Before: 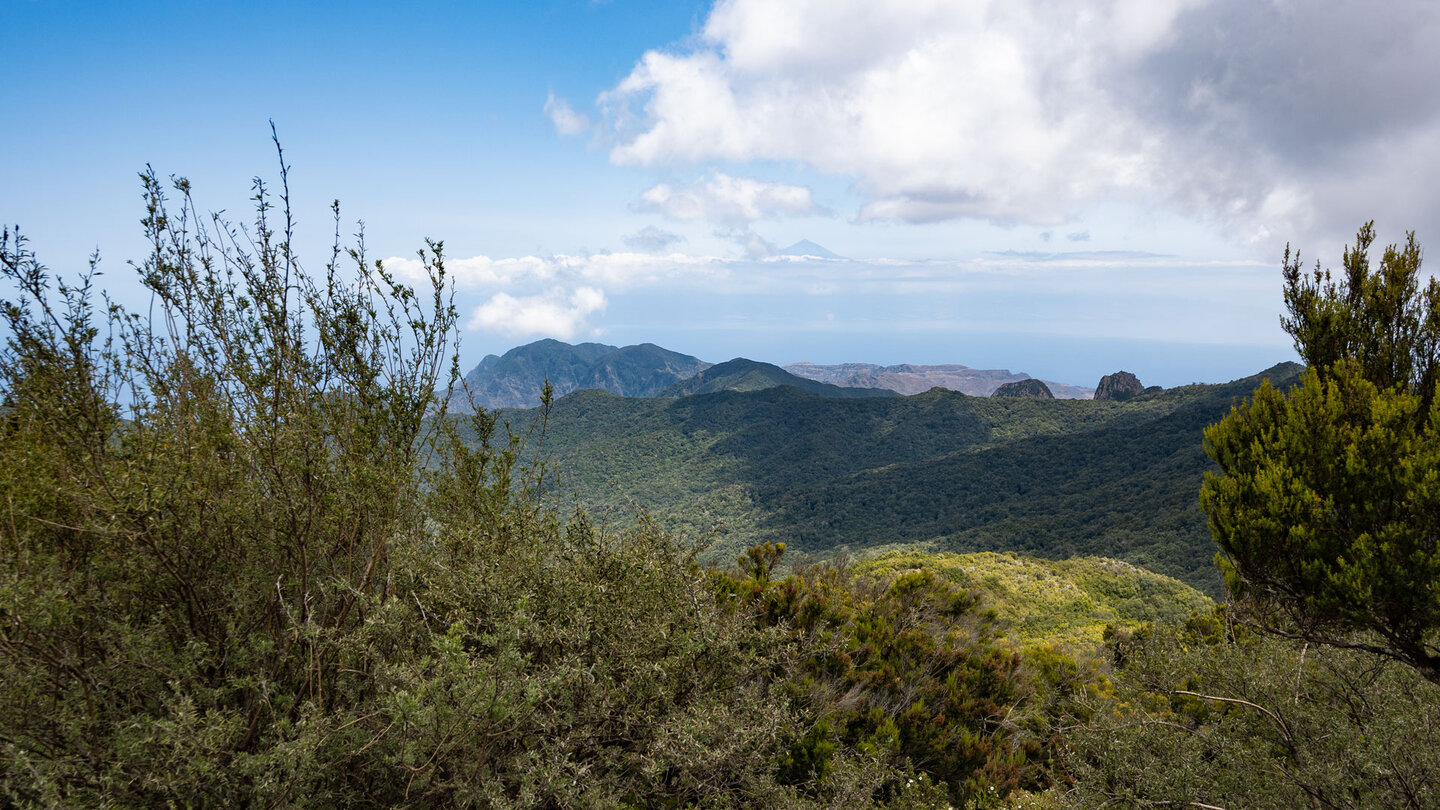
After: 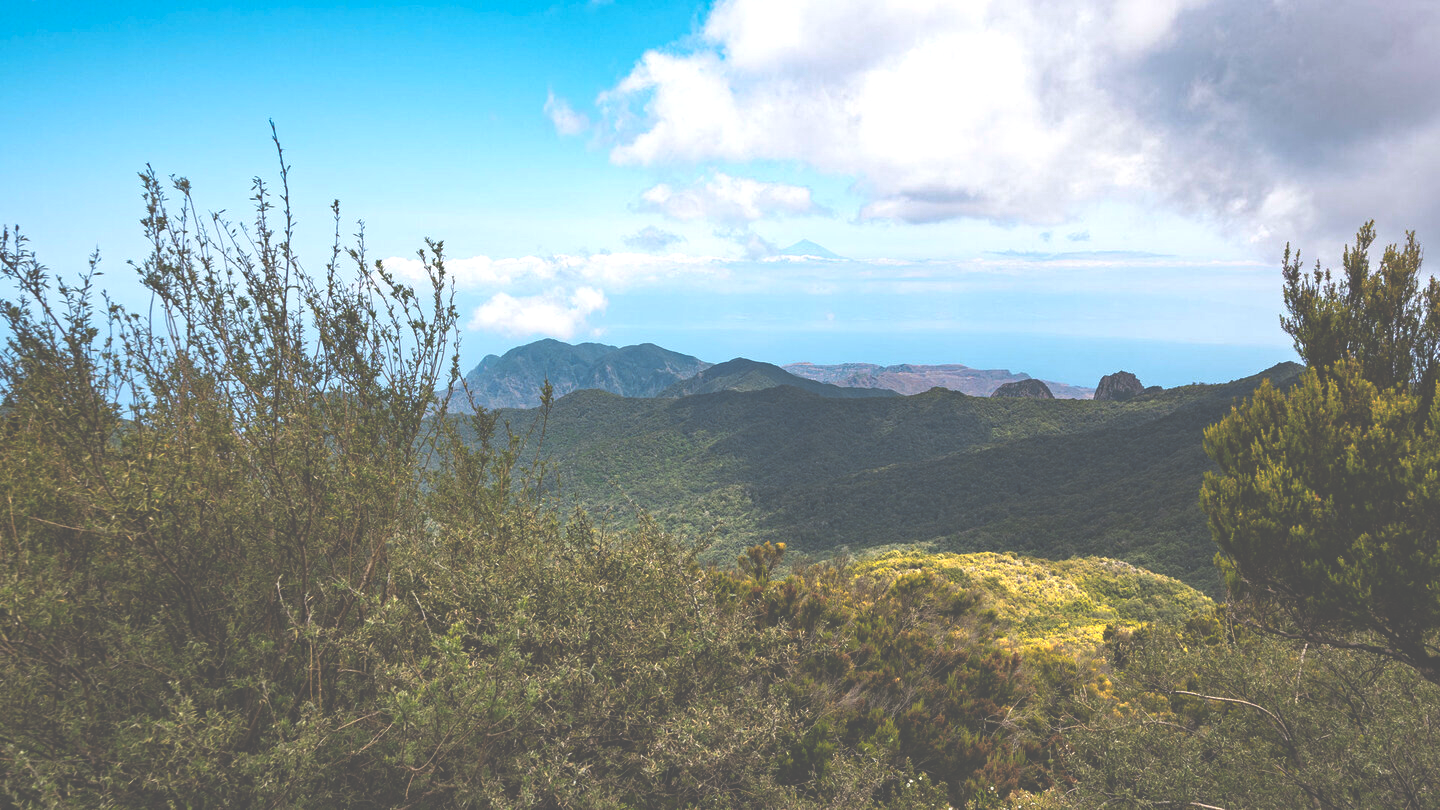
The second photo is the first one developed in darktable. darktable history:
color zones: curves: ch0 [(0.018, 0.548) (0.224, 0.64) (0.425, 0.447) (0.675, 0.575) (0.732, 0.579)]; ch1 [(0.066, 0.487) (0.25, 0.5) (0.404, 0.43) (0.75, 0.421) (0.956, 0.421)]; ch2 [(0.044, 0.561) (0.215, 0.465) (0.399, 0.544) (0.465, 0.548) (0.614, 0.447) (0.724, 0.43) (0.882, 0.623) (0.956, 0.632)]
exposure: black level correction -0.087, compensate highlight preservation false
haze removal: strength 0.3, distance 0.253, compatibility mode true, adaptive false
color balance rgb: power › hue 314.55°, shadows fall-off 298.944%, white fulcrum 1.98 EV, highlights fall-off 298.443%, perceptual saturation grading › global saturation 25.639%, mask middle-gray fulcrum 99.686%, global vibrance 30.116%, contrast gray fulcrum 38.261%, contrast 10.055%
